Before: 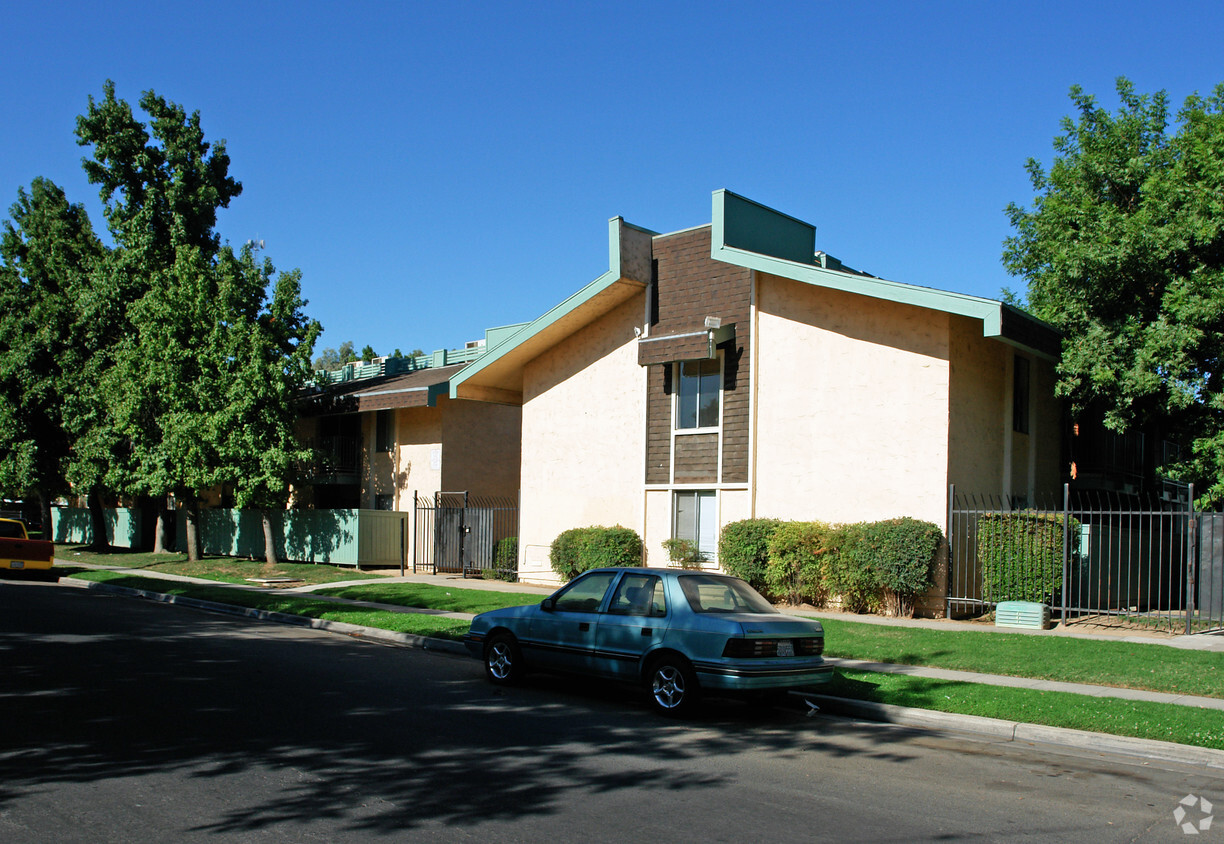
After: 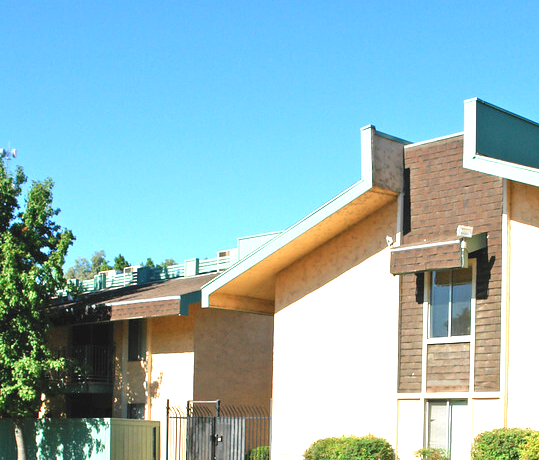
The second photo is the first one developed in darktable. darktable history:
exposure: black level correction -0.002, exposure 1.331 EV, compensate exposure bias true, compensate highlight preservation false
crop: left 20.315%, top 10.785%, right 35.615%, bottom 34.702%
color balance rgb: highlights gain › chroma 1.012%, highlights gain › hue 60.03°, linear chroma grading › global chroma 4.946%, perceptual saturation grading › global saturation -2.674%, perceptual saturation grading › shadows -1.425%, contrast -10.001%
